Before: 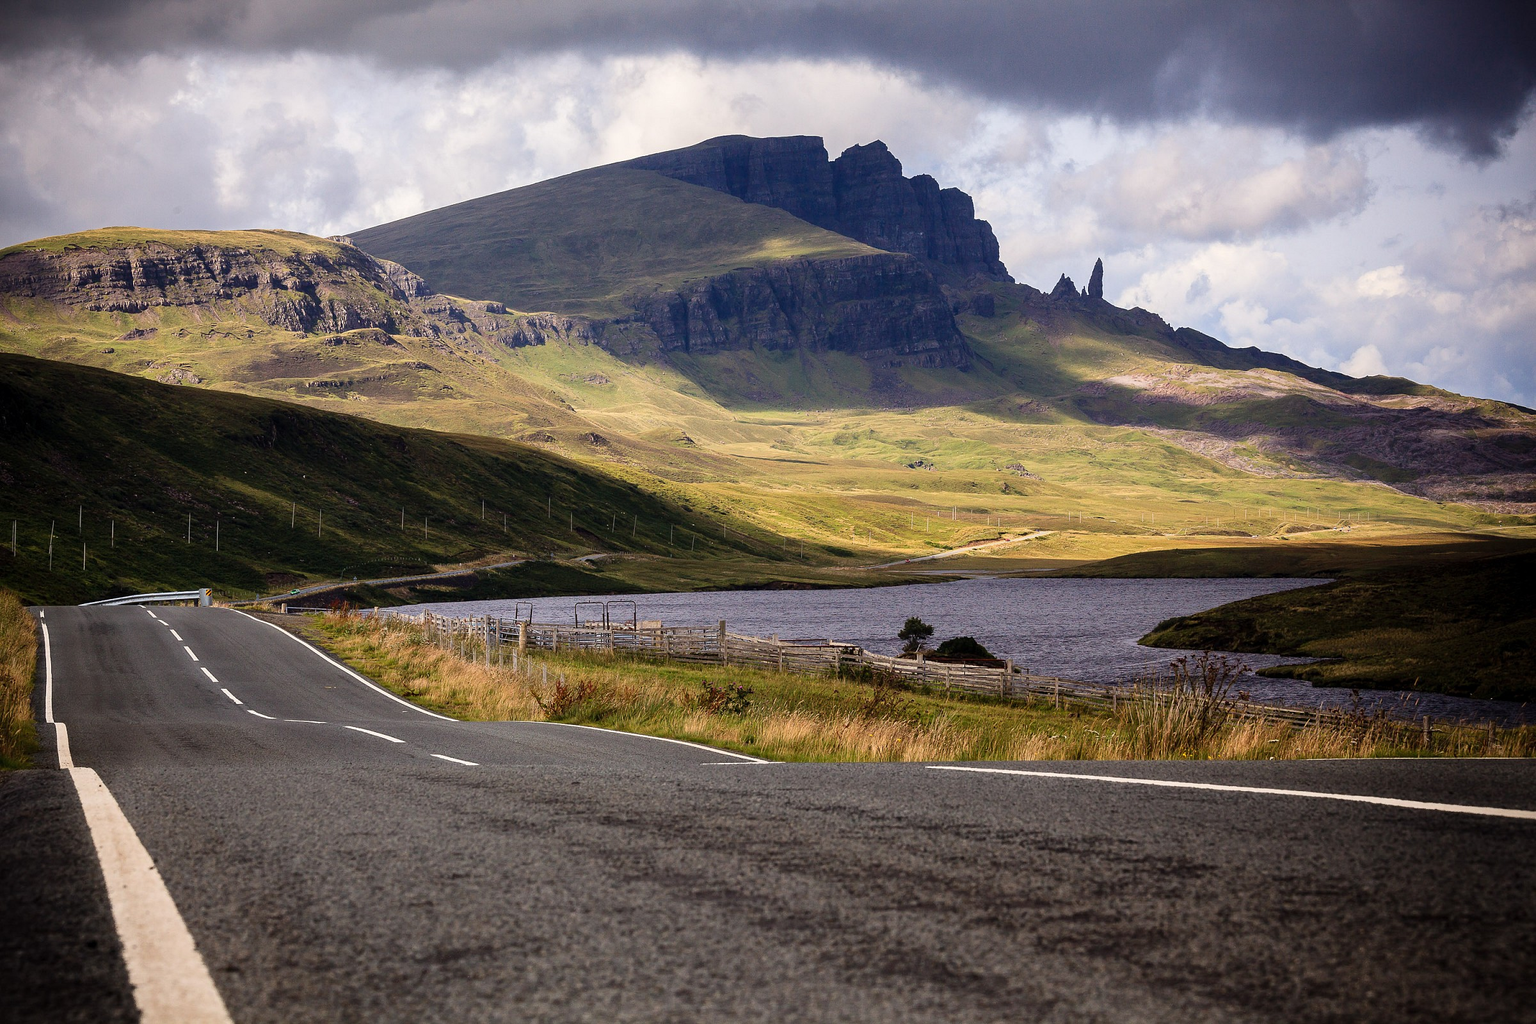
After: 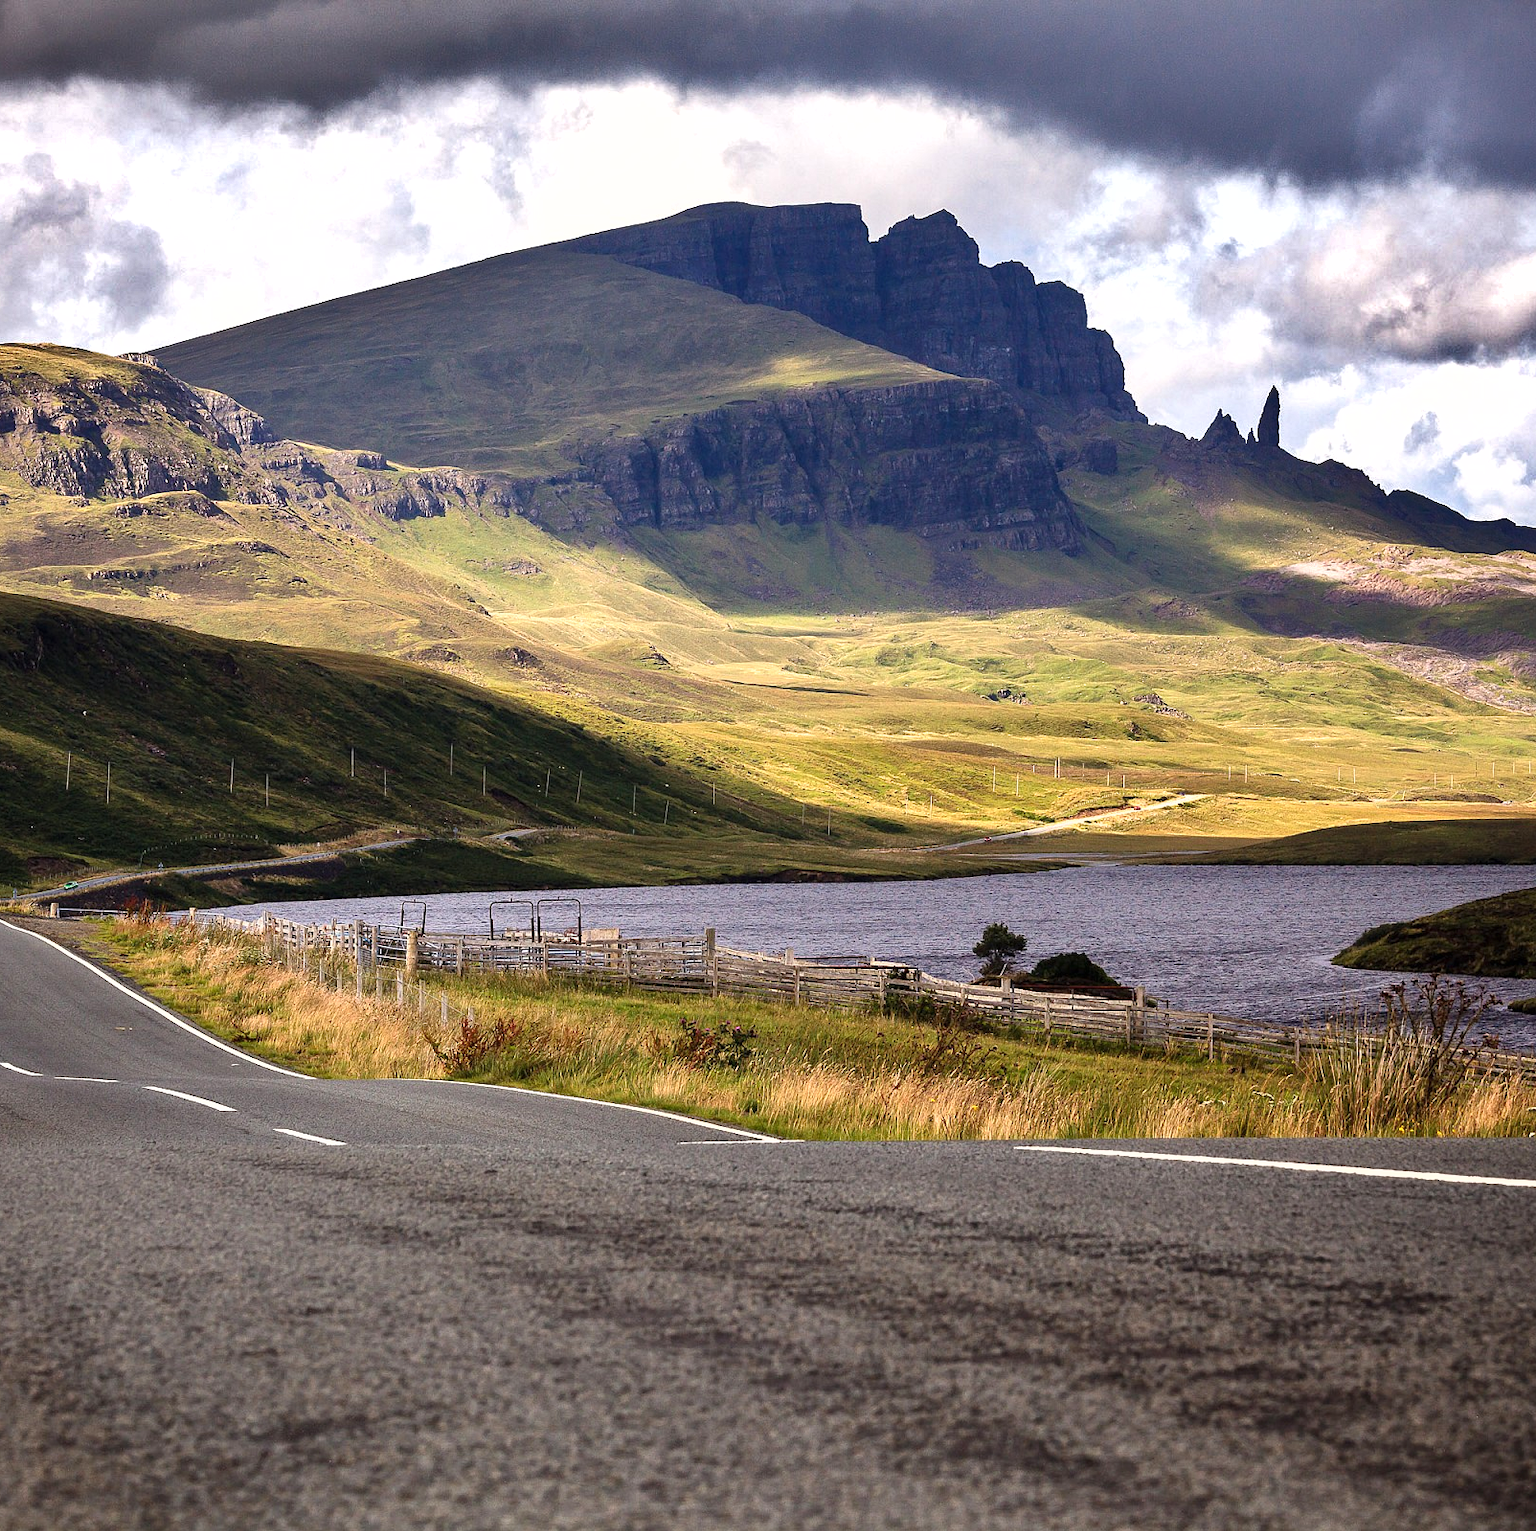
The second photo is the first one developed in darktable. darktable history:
crop and rotate: left 16.125%, right 17.022%
exposure: black level correction 0, exposure 0.498 EV, compensate highlight preservation false
shadows and highlights: shadows 21.02, highlights -82.47, soften with gaussian
